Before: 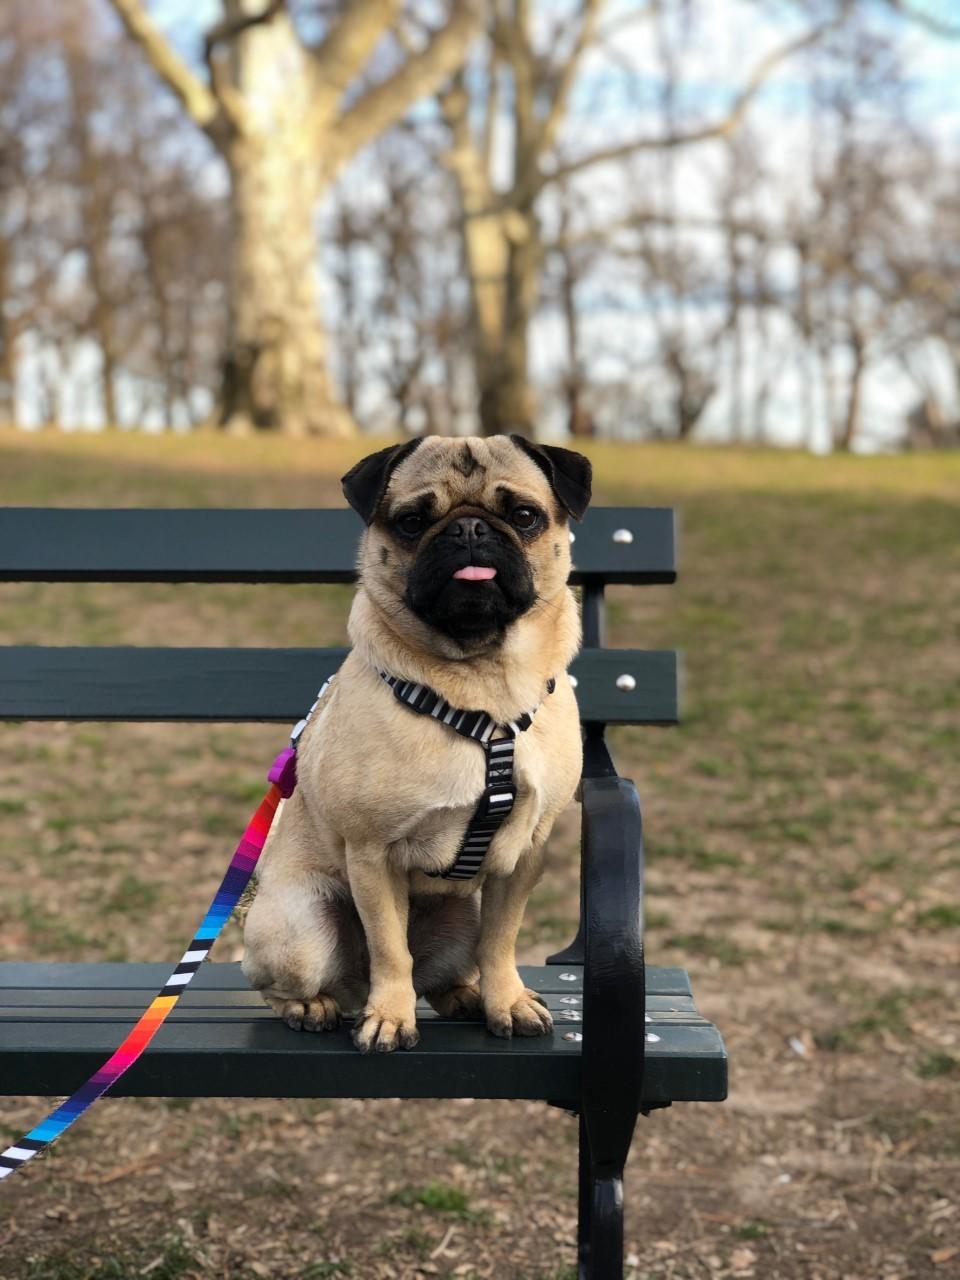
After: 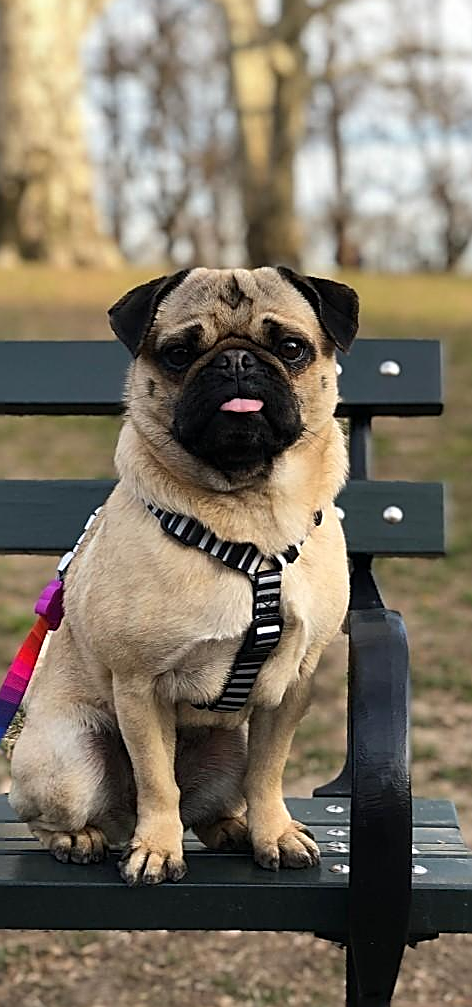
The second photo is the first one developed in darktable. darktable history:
sharpen: amount 1.012
crop and rotate: angle 0.02°, left 24.308%, top 13.175%, right 26.409%, bottom 8.117%
